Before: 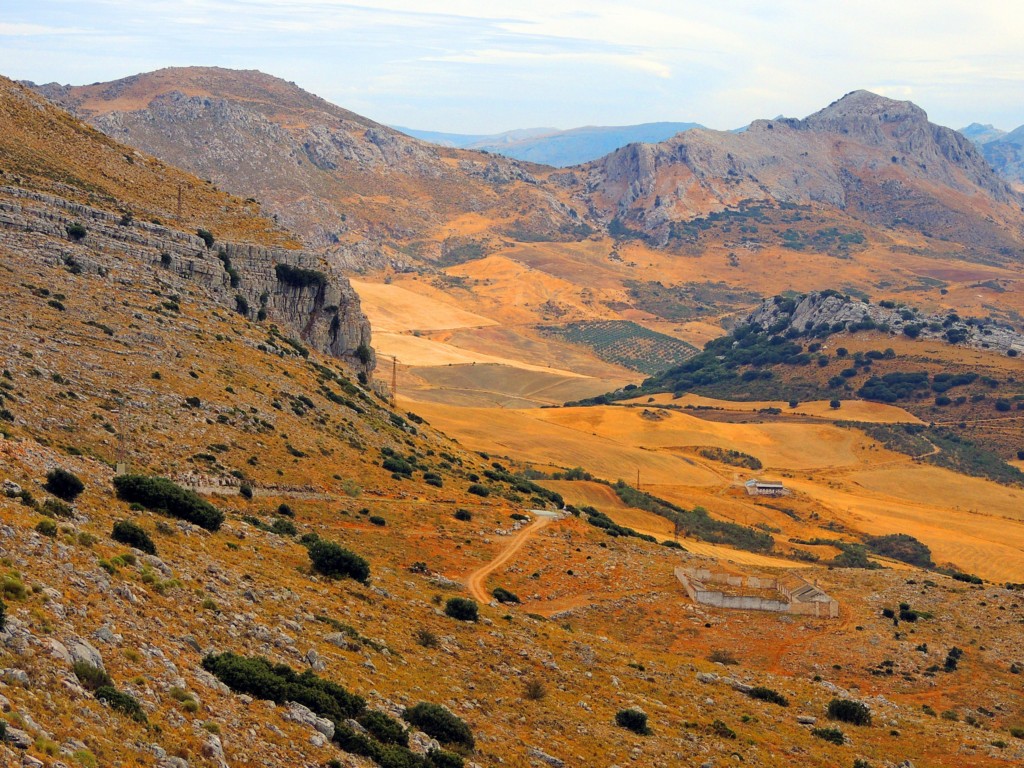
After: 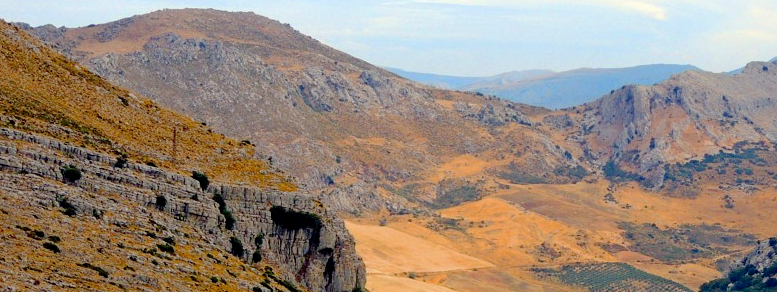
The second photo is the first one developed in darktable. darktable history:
exposure: black level correction 0.017, exposure -0.009 EV, compensate highlight preservation false
crop: left 0.552%, top 7.643%, right 23.487%, bottom 54.305%
tone curve: curves: ch0 [(0, 0) (0.003, 0.001) (0.011, 0.002) (0.025, 0.007) (0.044, 0.015) (0.069, 0.022) (0.1, 0.03) (0.136, 0.056) (0.177, 0.115) (0.224, 0.177) (0.277, 0.244) (0.335, 0.322) (0.399, 0.398) (0.468, 0.471) (0.543, 0.545) (0.623, 0.614) (0.709, 0.685) (0.801, 0.765) (0.898, 0.867) (1, 1)], preserve colors none
